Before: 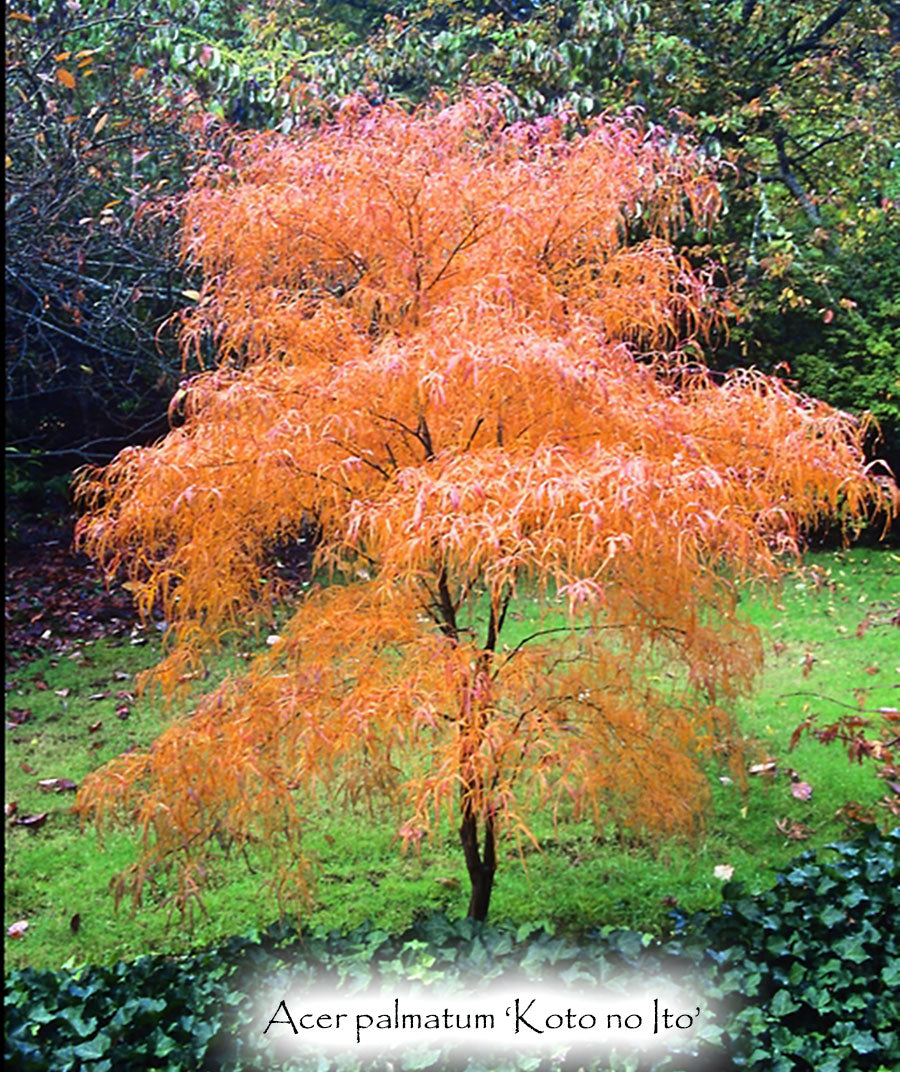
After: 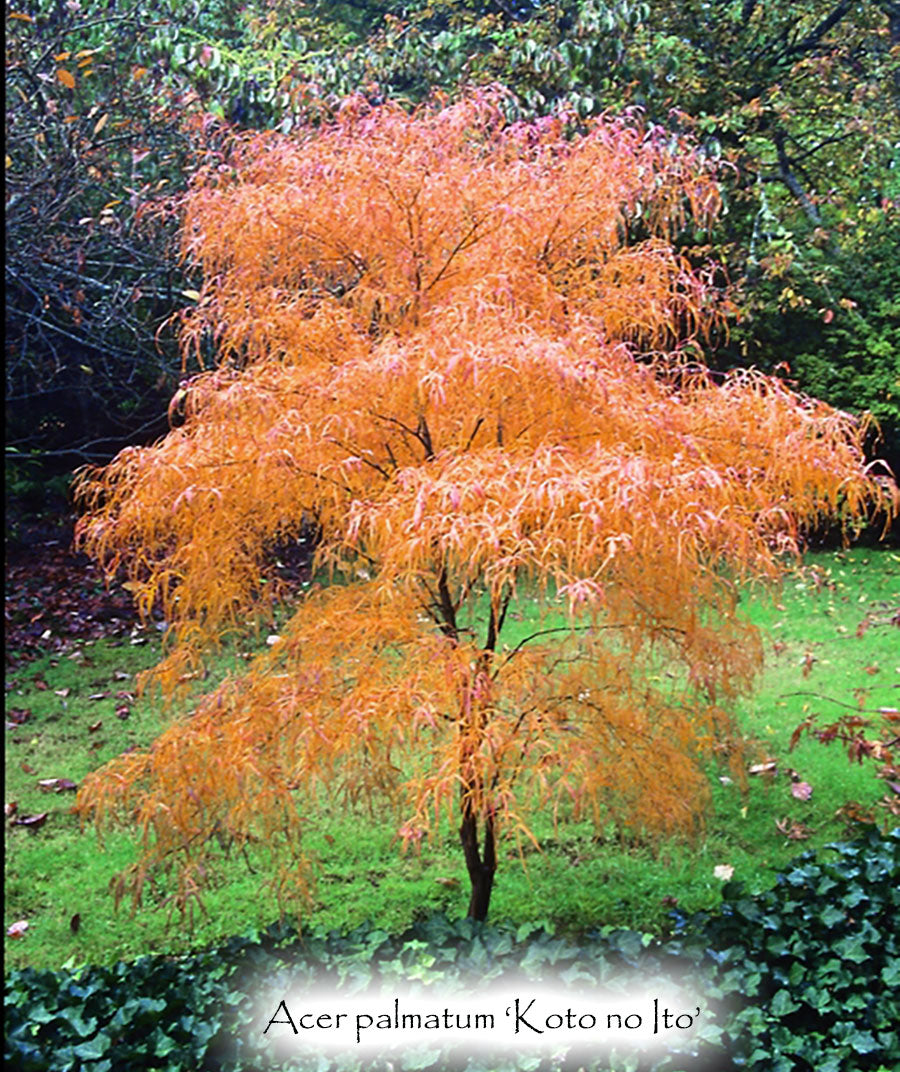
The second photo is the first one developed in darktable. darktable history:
color zones: curves: ch1 [(0.239, 0.552) (0.75, 0.5)]; ch2 [(0.25, 0.462) (0.749, 0.457)], mix -132.31%
